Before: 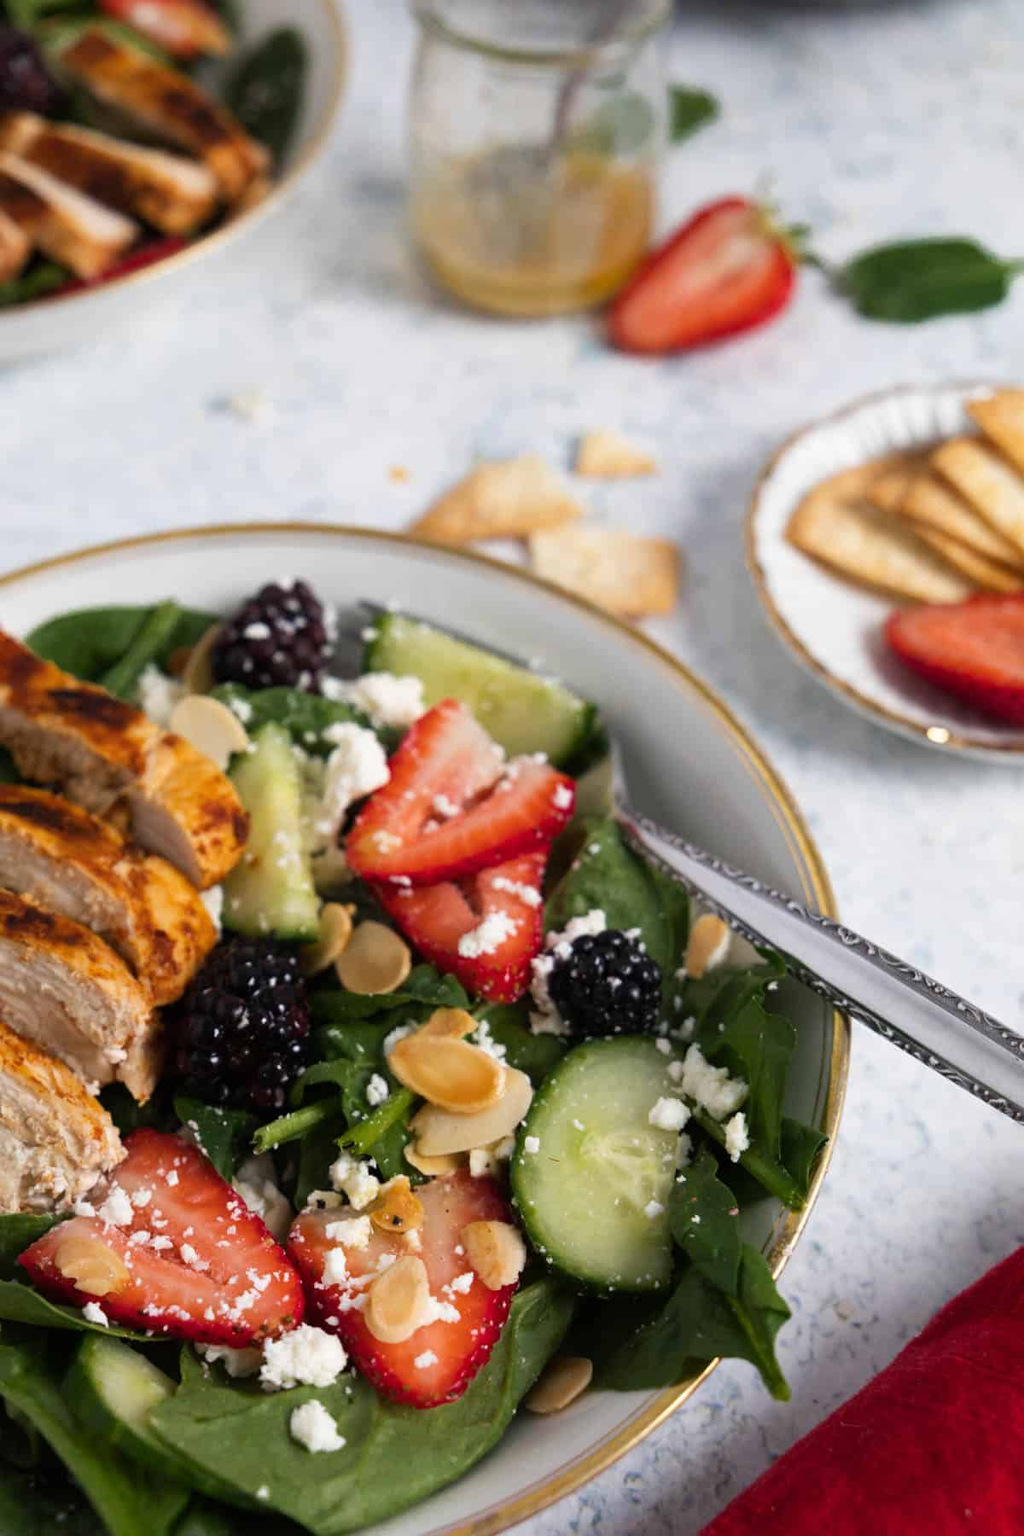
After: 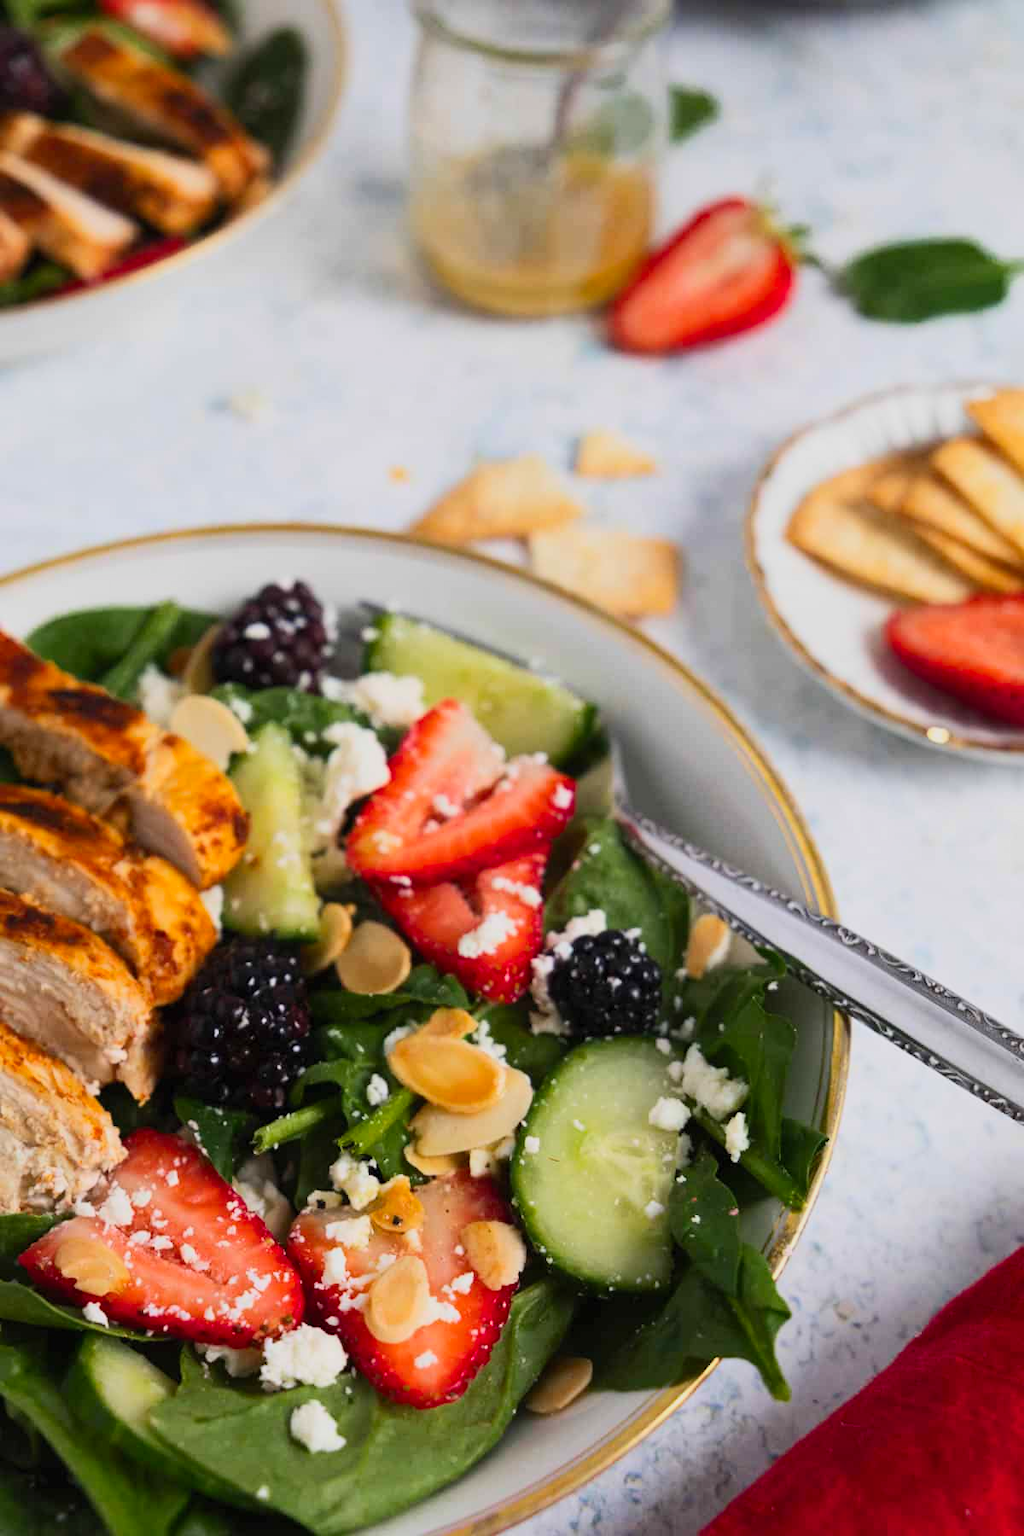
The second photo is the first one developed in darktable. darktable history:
contrast brightness saturation: contrast 0.2, brightness 0.16, saturation 0.22
shadows and highlights: radius 121.13, shadows 21.4, white point adjustment -9.72, highlights -14.39, soften with gaussian
